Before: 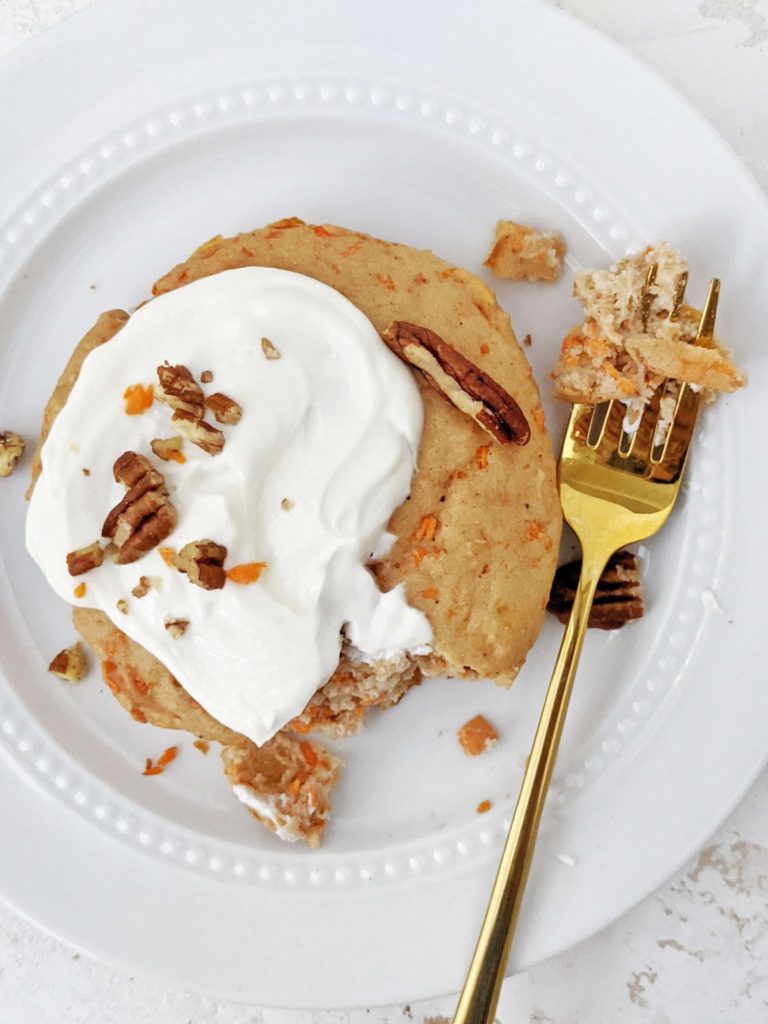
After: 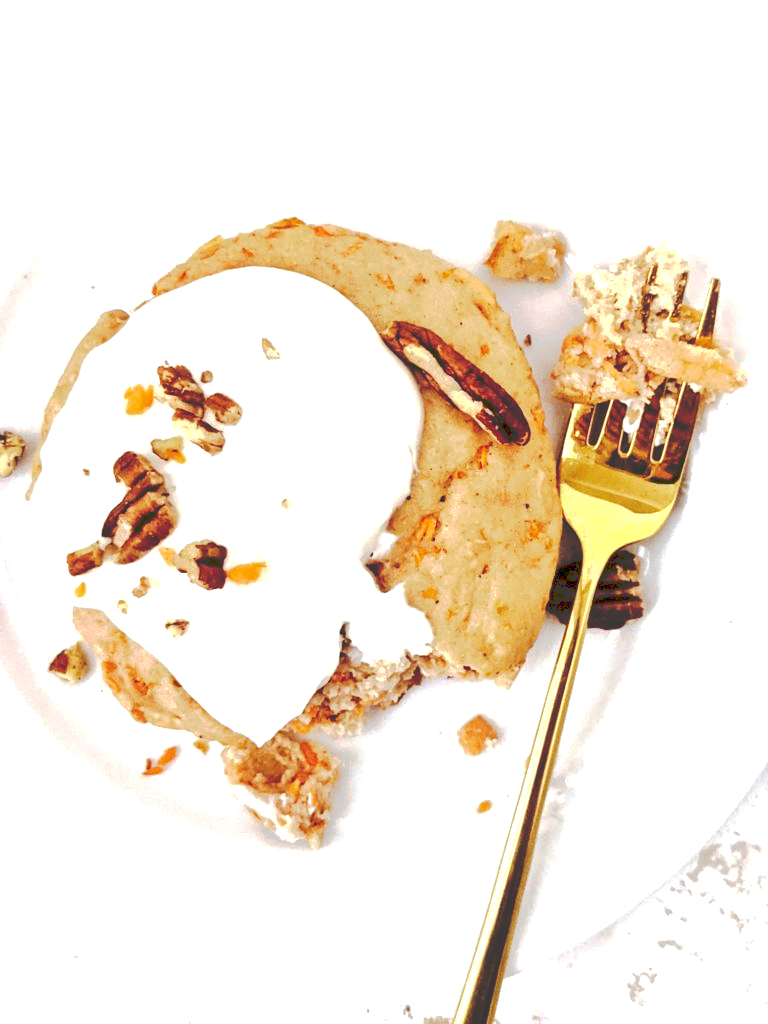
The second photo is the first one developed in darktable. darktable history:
tone curve: curves: ch0 [(0, 0) (0.003, 0.232) (0.011, 0.232) (0.025, 0.232) (0.044, 0.233) (0.069, 0.234) (0.1, 0.237) (0.136, 0.247) (0.177, 0.258) (0.224, 0.283) (0.277, 0.332) (0.335, 0.401) (0.399, 0.483) (0.468, 0.56) (0.543, 0.637) (0.623, 0.706) (0.709, 0.764) (0.801, 0.816) (0.898, 0.859) (1, 1)], preserve colors none
tone equalizer: -8 EV -1.08 EV, -7 EV -1.01 EV, -6 EV -0.867 EV, -5 EV -0.578 EV, -3 EV 0.578 EV, -2 EV 0.867 EV, -1 EV 1.01 EV, +0 EV 1.08 EV, edges refinement/feathering 500, mask exposure compensation -1.57 EV, preserve details no
local contrast: highlights 100%, shadows 100%, detail 120%, midtone range 0.2
rgb levels: mode RGB, independent channels, levels [[0, 0.5, 1], [0, 0.521, 1], [0, 0.536, 1]]
